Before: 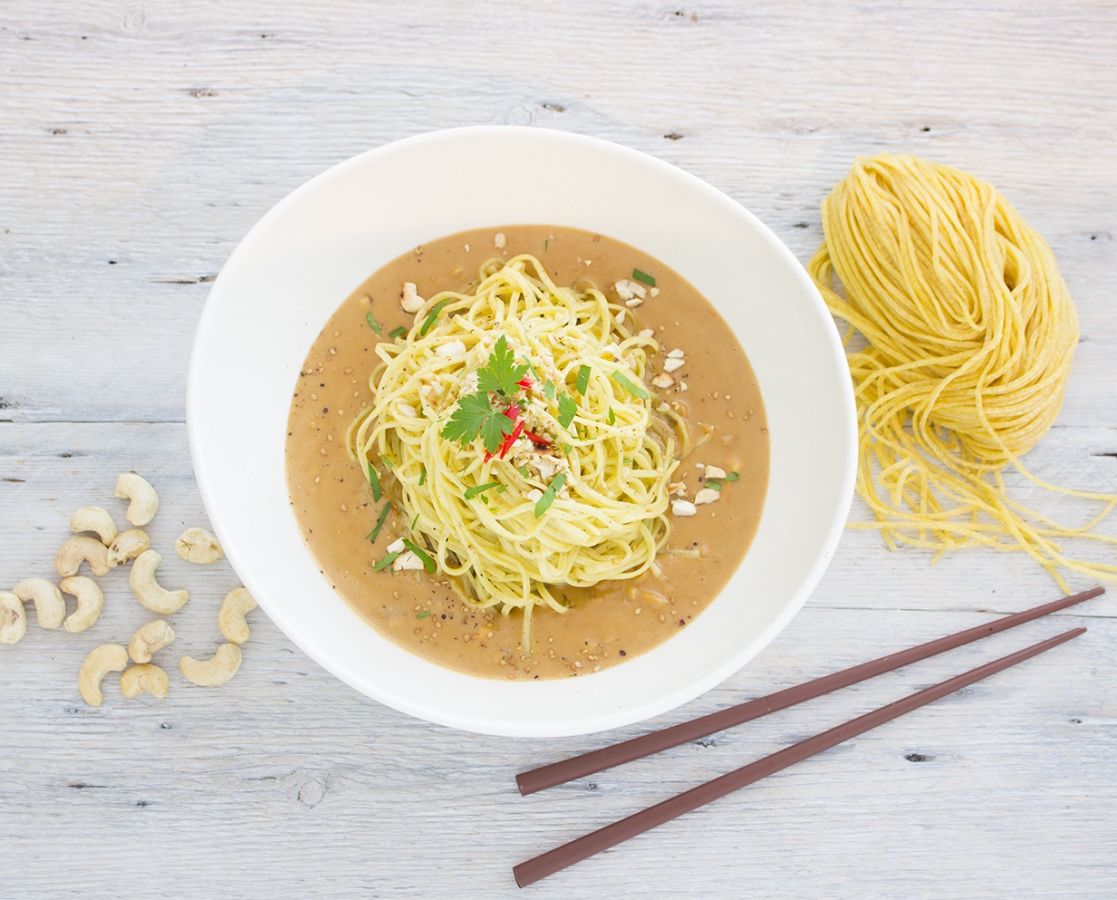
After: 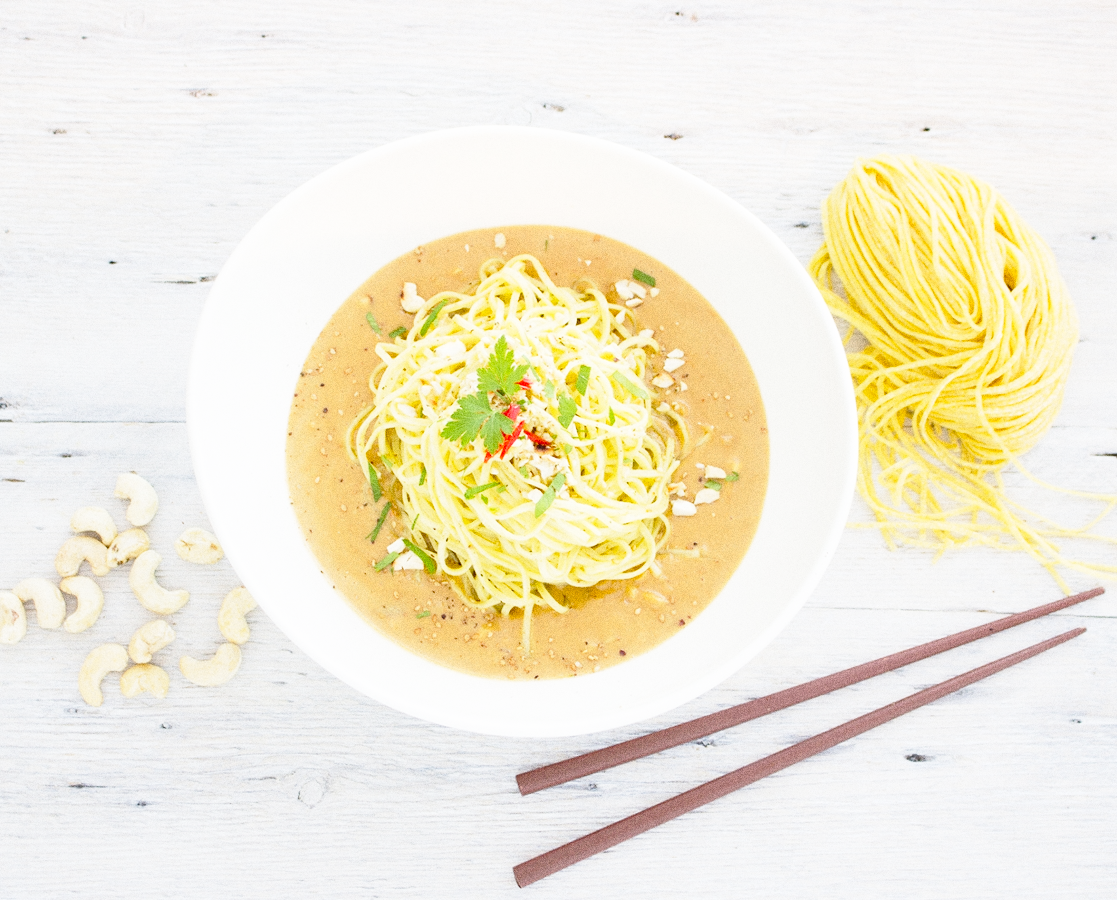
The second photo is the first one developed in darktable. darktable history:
base curve: curves: ch0 [(0, 0) (0.028, 0.03) (0.121, 0.232) (0.46, 0.748) (0.859, 0.968) (1, 1)], preserve colors none
grain: coarseness 0.09 ISO, strength 40%
